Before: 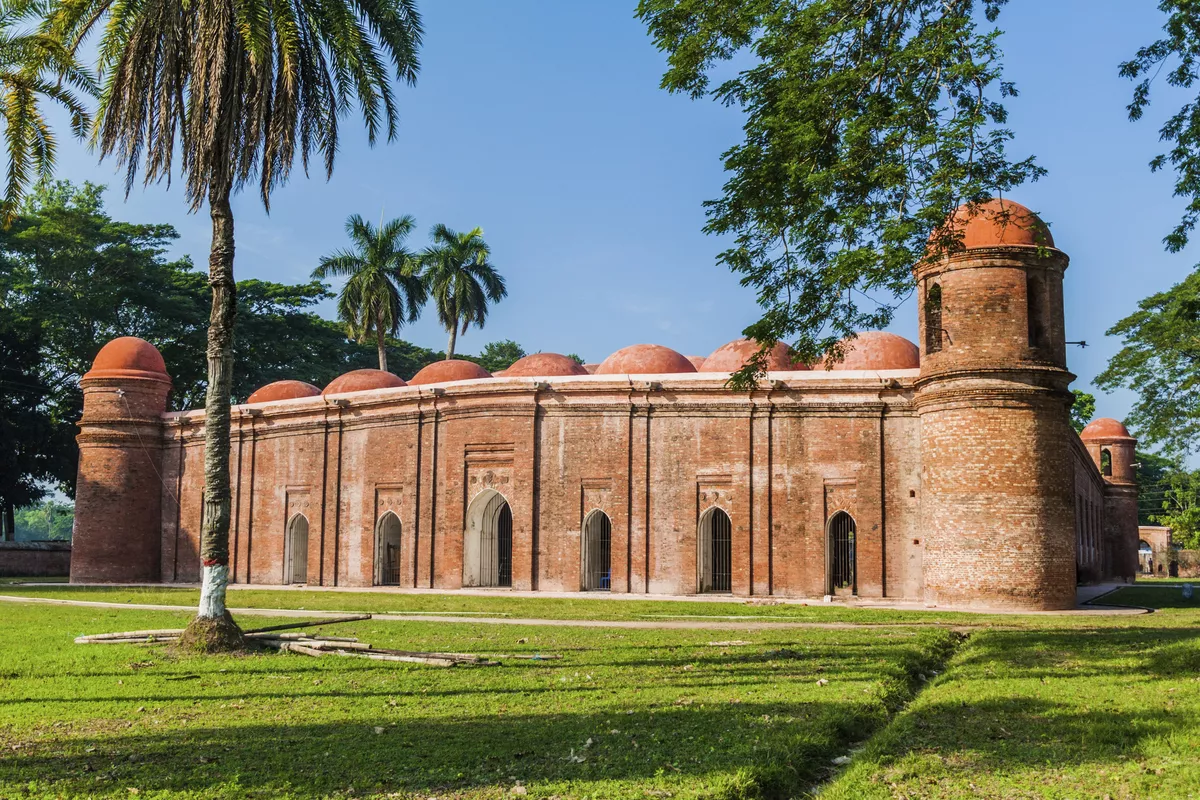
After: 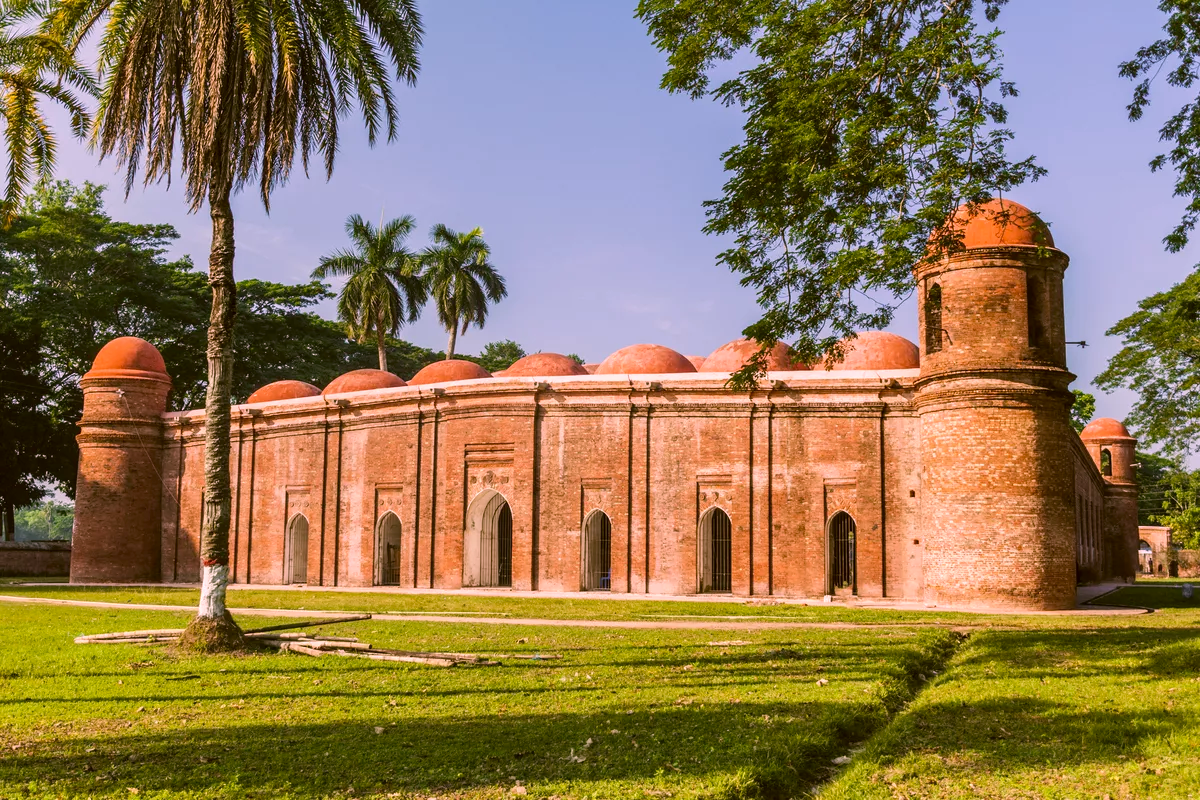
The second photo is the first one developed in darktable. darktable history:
color correction: highlights a* -1.43, highlights b* 10.12, shadows a* 0.395, shadows b* 19.35
white balance: red 1.188, blue 1.11
